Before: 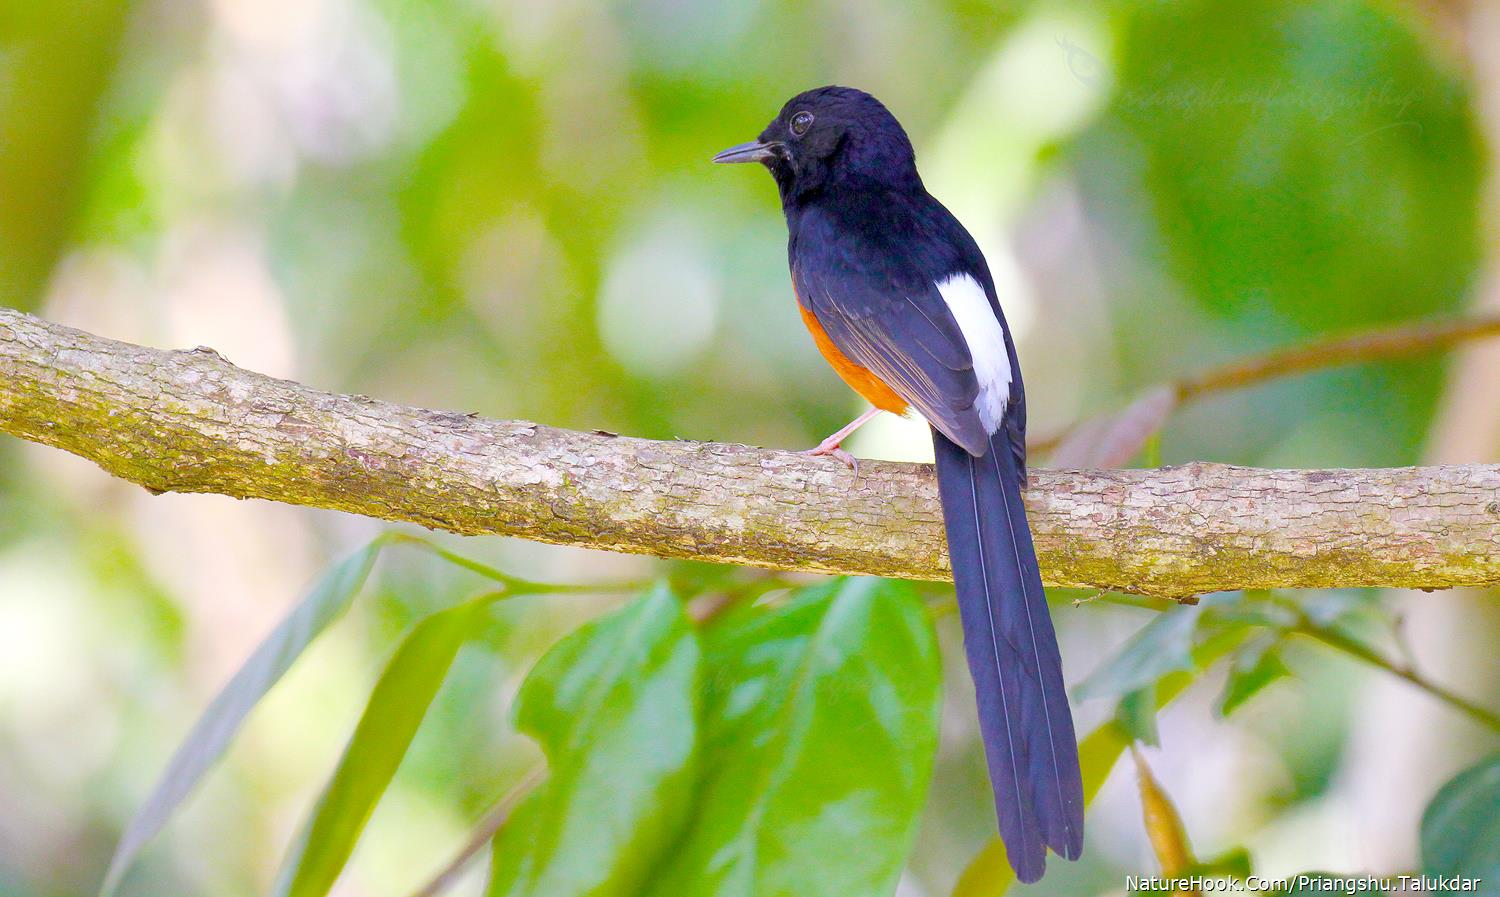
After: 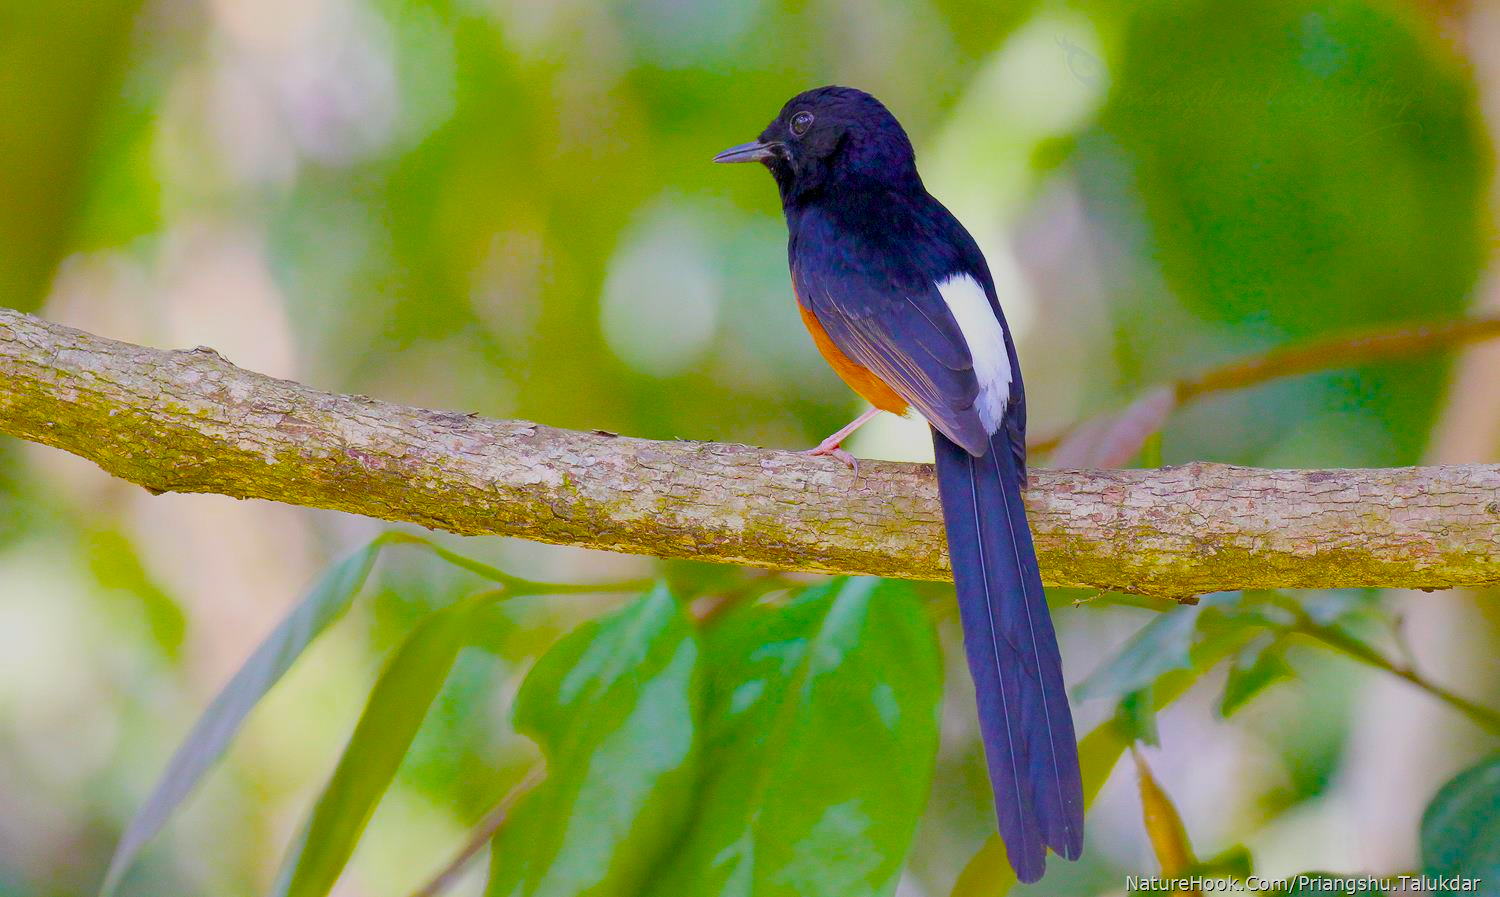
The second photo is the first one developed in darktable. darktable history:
exposure: exposure -0.582 EV, compensate highlight preservation false
color balance rgb: linear chroma grading › global chroma 15%, perceptual saturation grading › global saturation 30%
